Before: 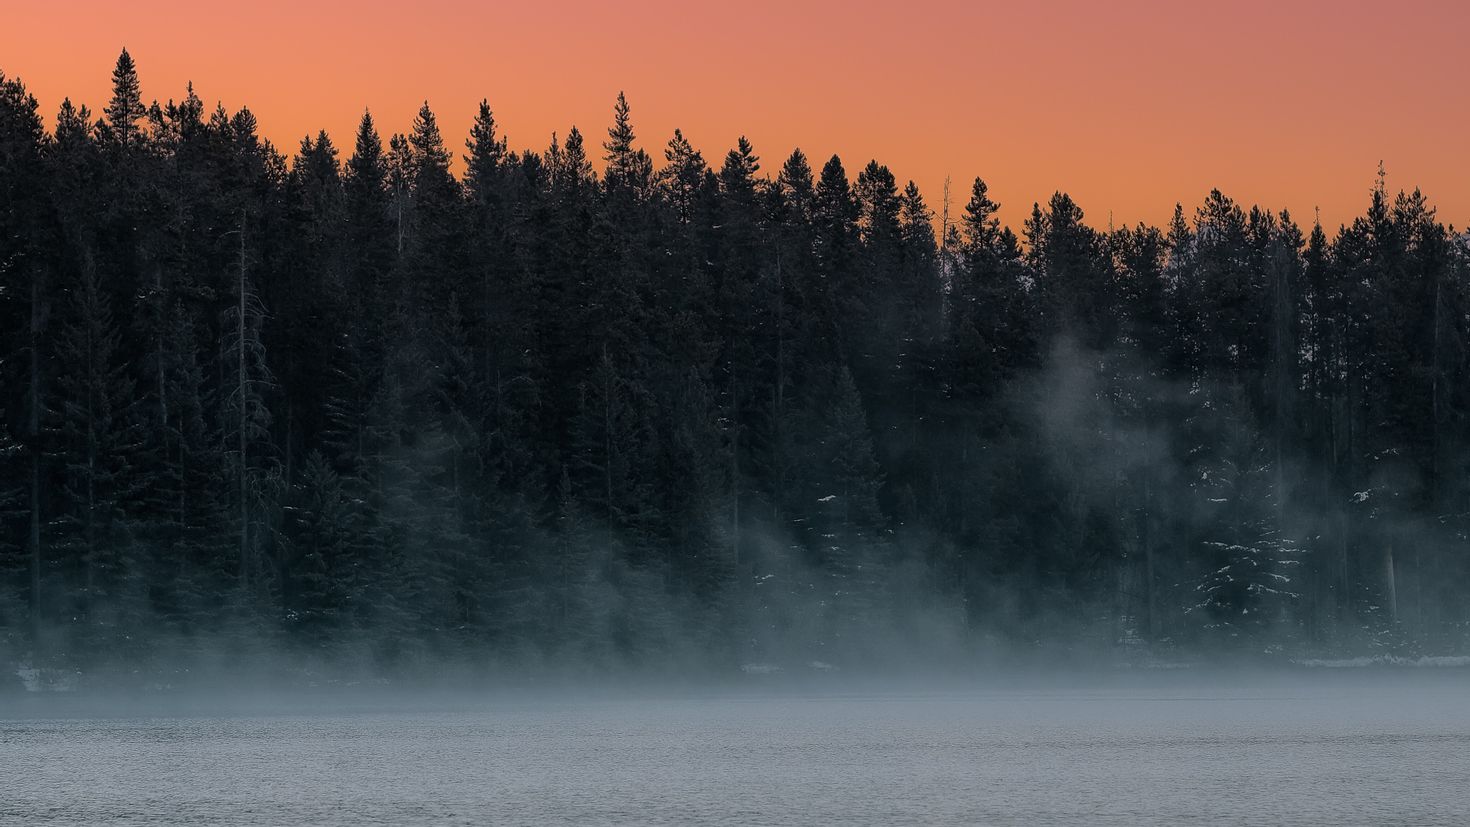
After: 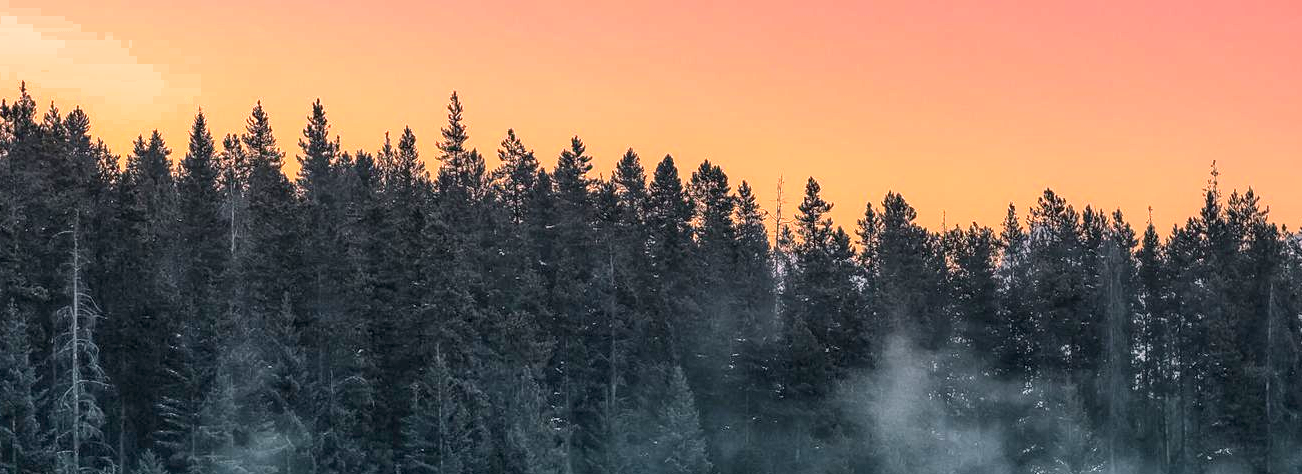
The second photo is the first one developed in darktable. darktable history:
shadows and highlights: low approximation 0.01, soften with gaussian
crop and rotate: left 11.37%, bottom 42.597%
exposure: black level correction 0, exposure 1.382 EV, compensate exposure bias true, compensate highlight preservation false
local contrast: on, module defaults
